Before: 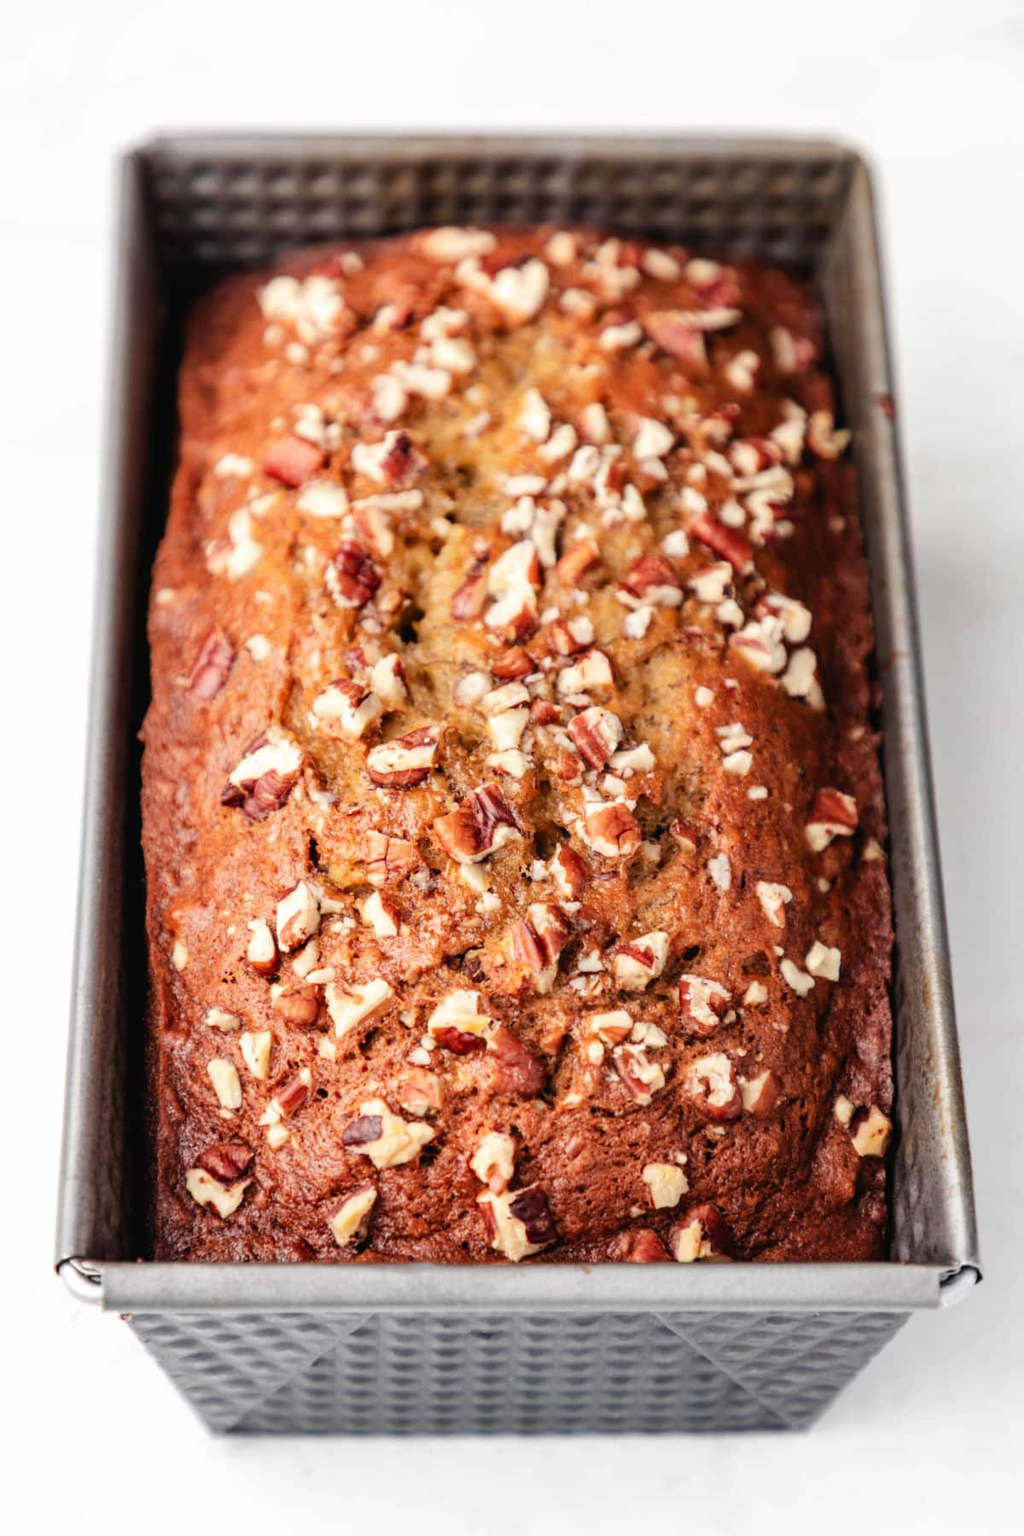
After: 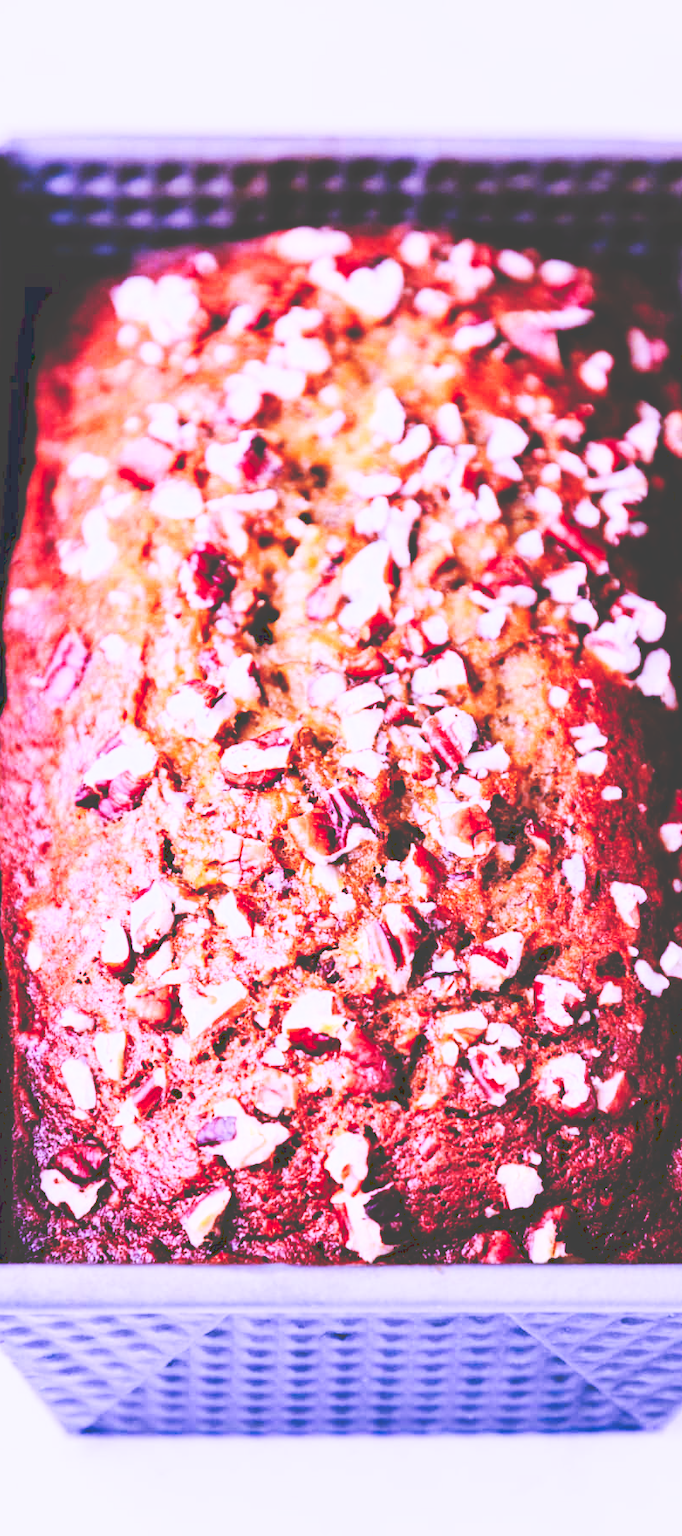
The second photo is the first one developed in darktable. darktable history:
crop and rotate: left 14.292%, right 19.041%
tone curve: curves: ch0 [(0, 0) (0.003, 0.231) (0.011, 0.231) (0.025, 0.231) (0.044, 0.231) (0.069, 0.231) (0.1, 0.234) (0.136, 0.239) (0.177, 0.243) (0.224, 0.247) (0.277, 0.265) (0.335, 0.311) (0.399, 0.389) (0.468, 0.507) (0.543, 0.634) (0.623, 0.74) (0.709, 0.83) (0.801, 0.889) (0.898, 0.93) (1, 1)], preserve colors none
levels: mode automatic
filmic rgb: black relative exposure -6.82 EV, white relative exposure 5.89 EV, hardness 2.71
white balance: red 0.98, blue 1.61
